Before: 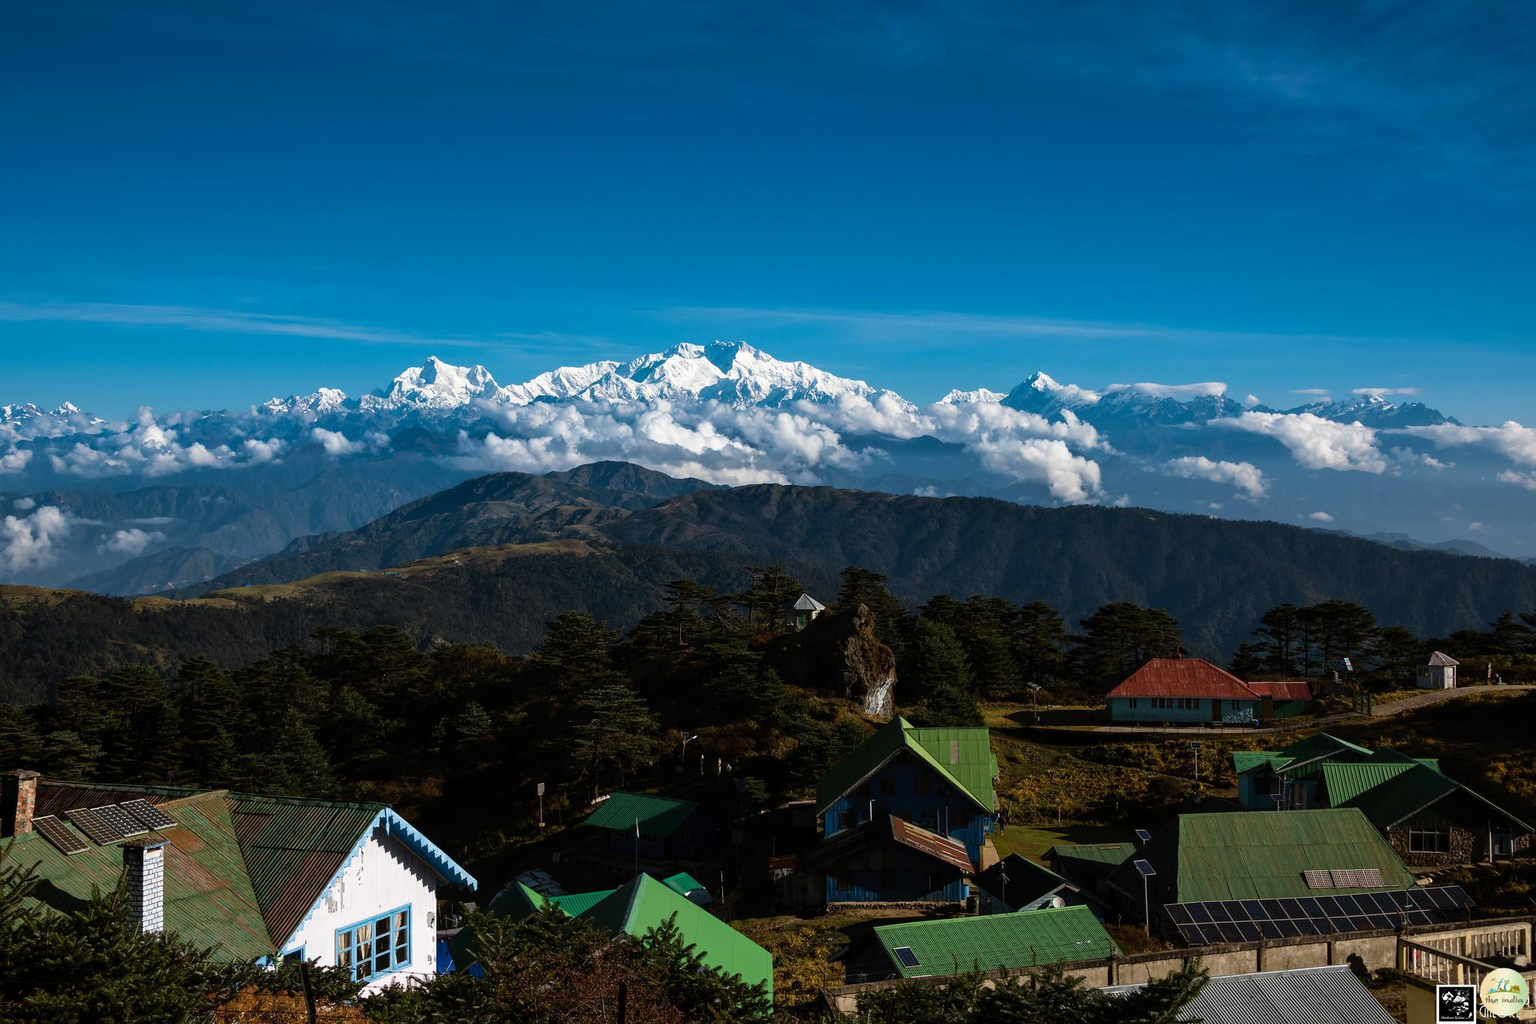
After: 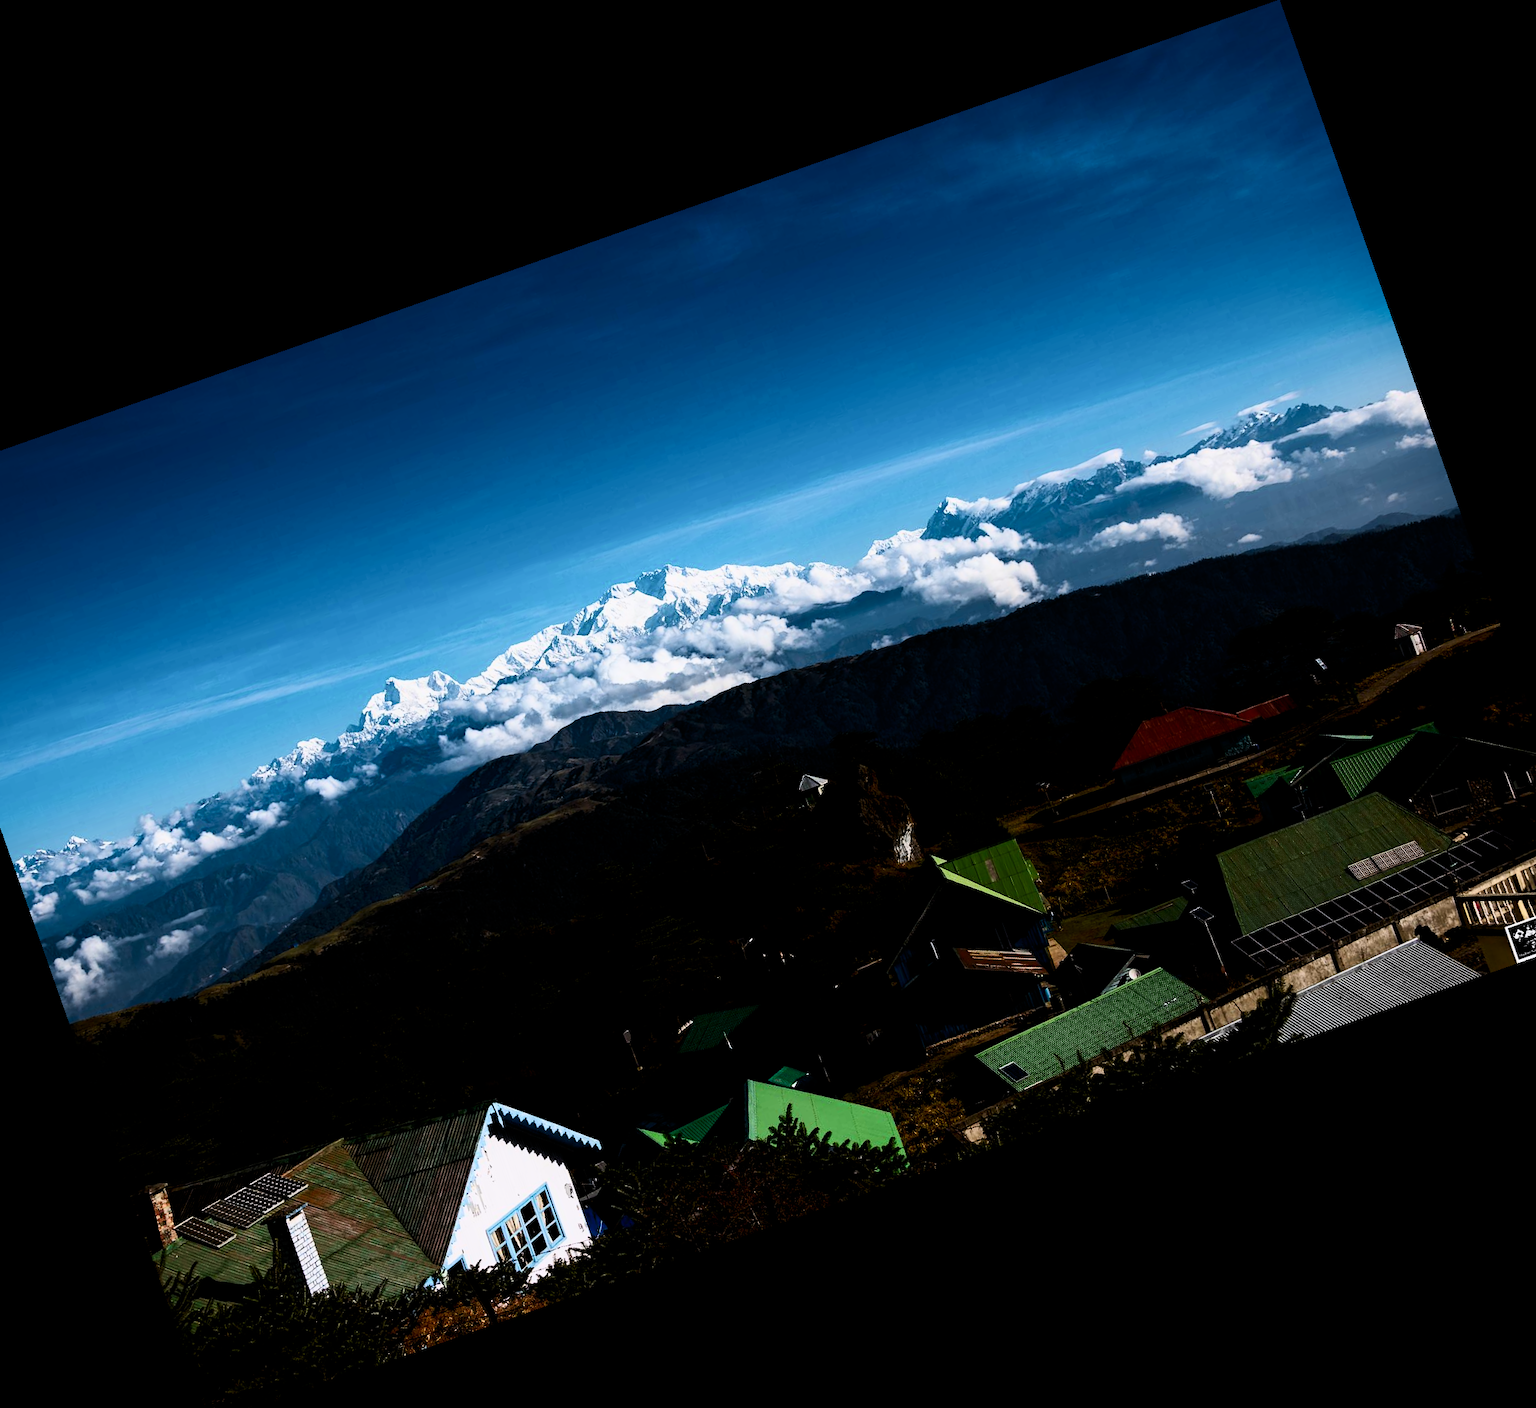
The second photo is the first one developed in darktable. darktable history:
crop and rotate: angle 19.43°, left 6.812%, right 4.125%, bottom 1.087%
white balance: red 1.004, blue 1.024
contrast brightness saturation: contrast 0.39, brightness 0.1
filmic rgb: black relative exposure -3.86 EV, white relative exposure 3.48 EV, hardness 2.63, contrast 1.103
shadows and highlights: shadows -40.15, highlights 62.88, soften with gaussian
